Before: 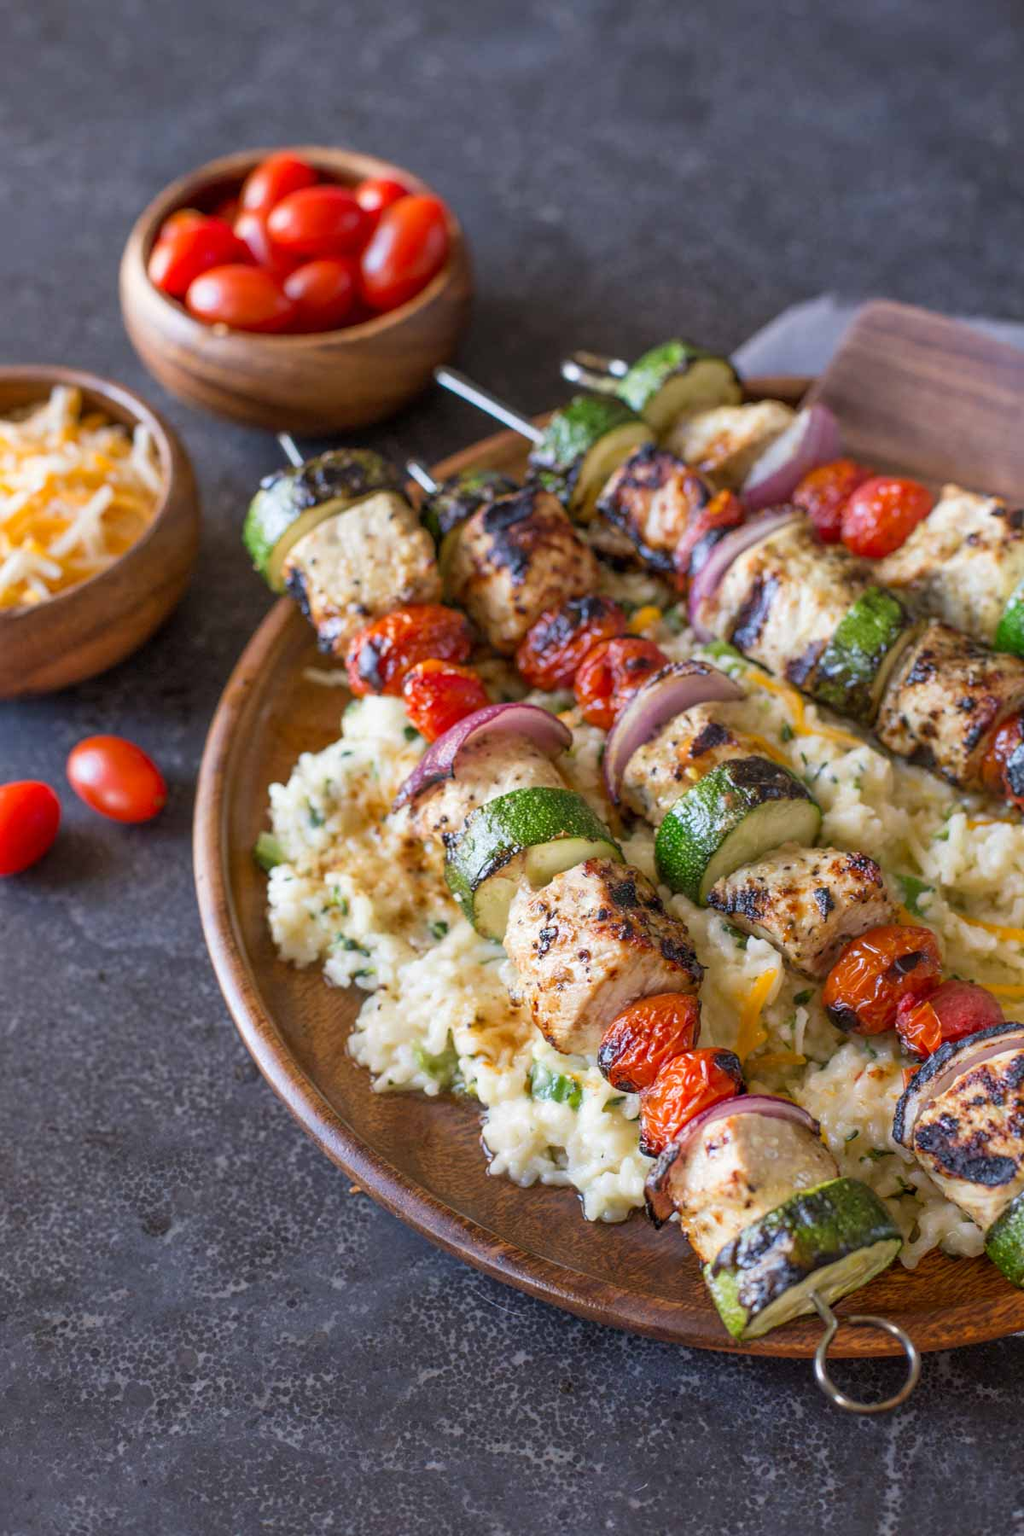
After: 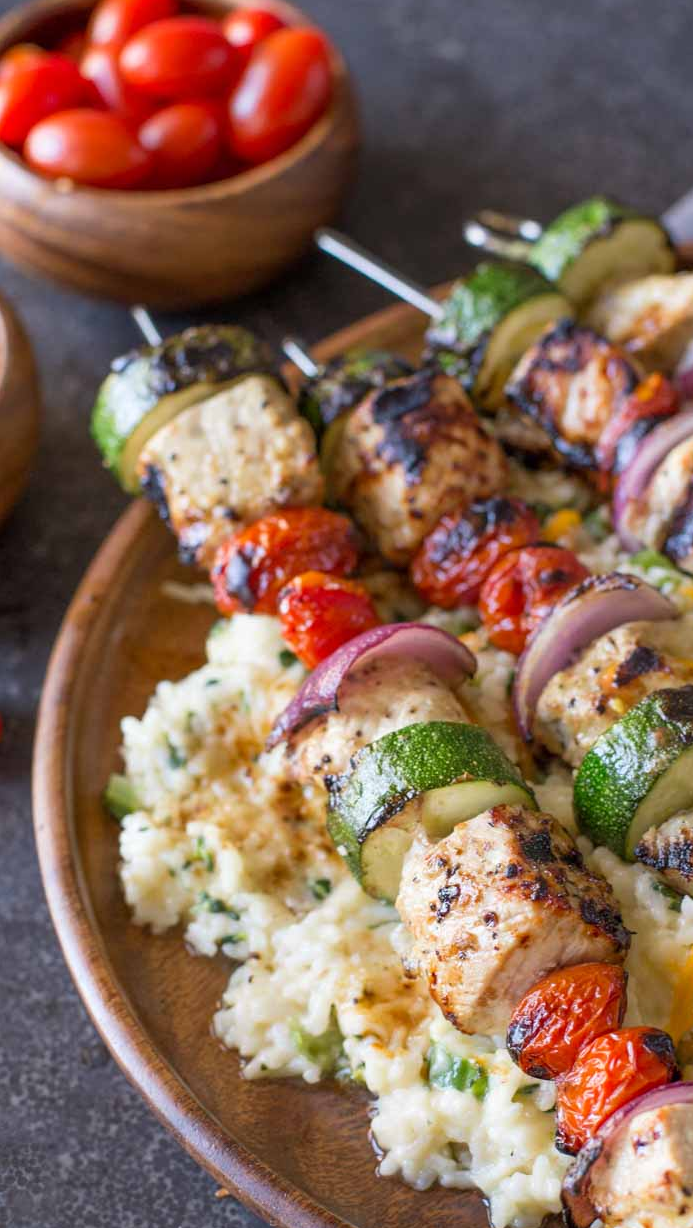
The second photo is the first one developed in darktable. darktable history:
tone equalizer: on, module defaults
crop: left 16.202%, top 11.208%, right 26.045%, bottom 20.557%
